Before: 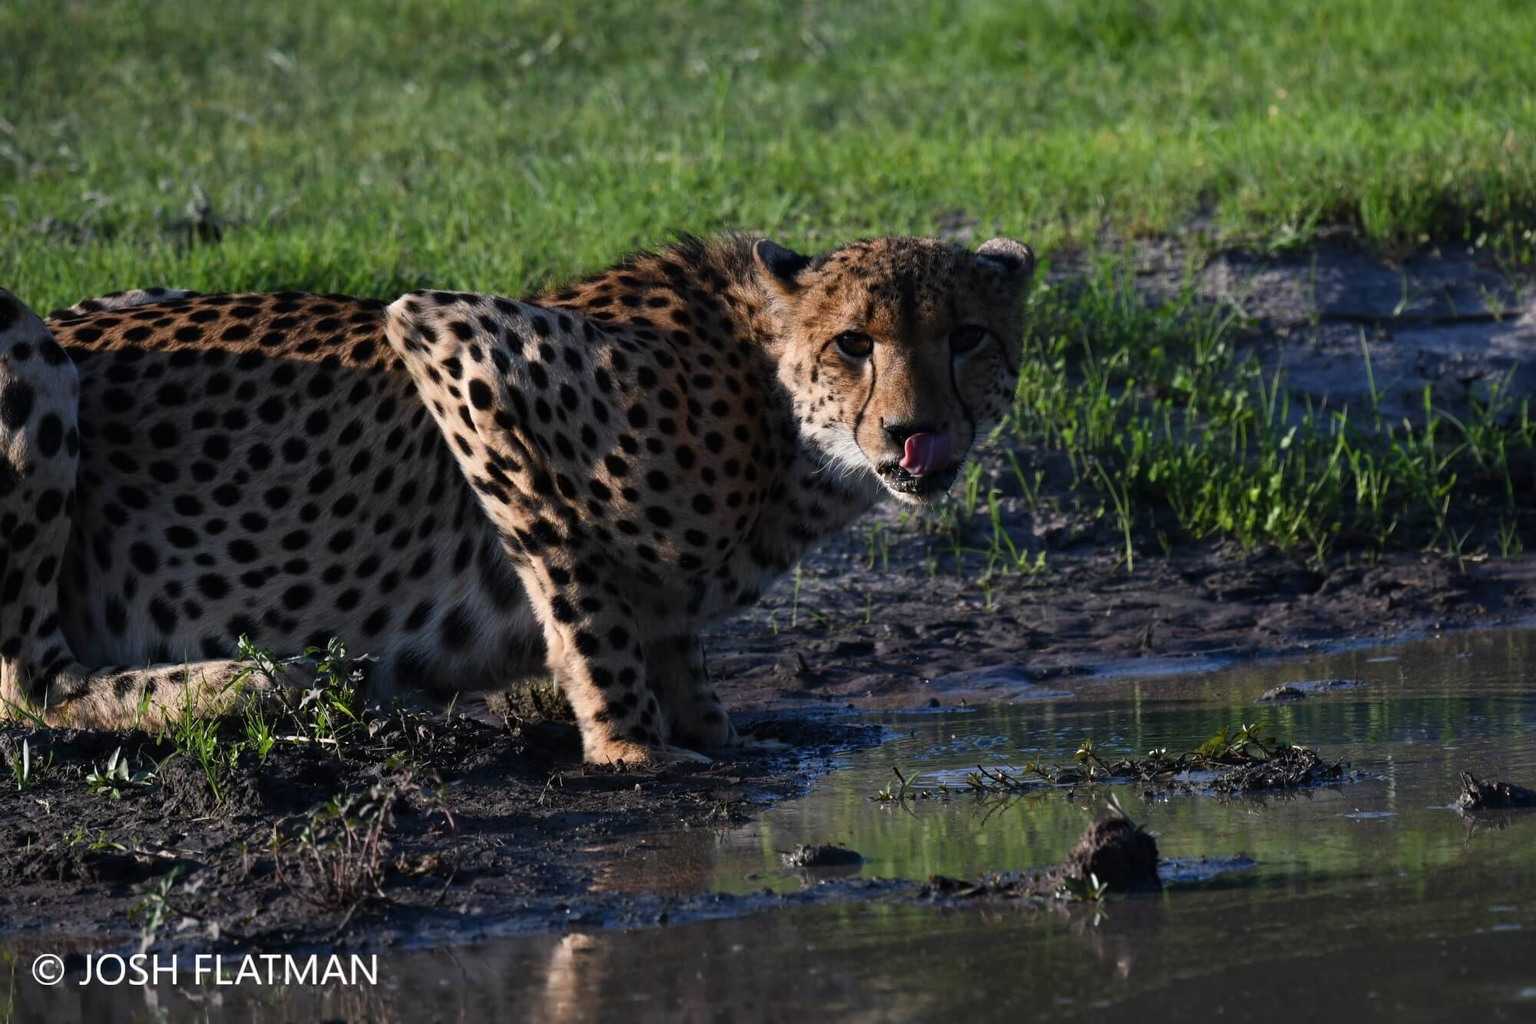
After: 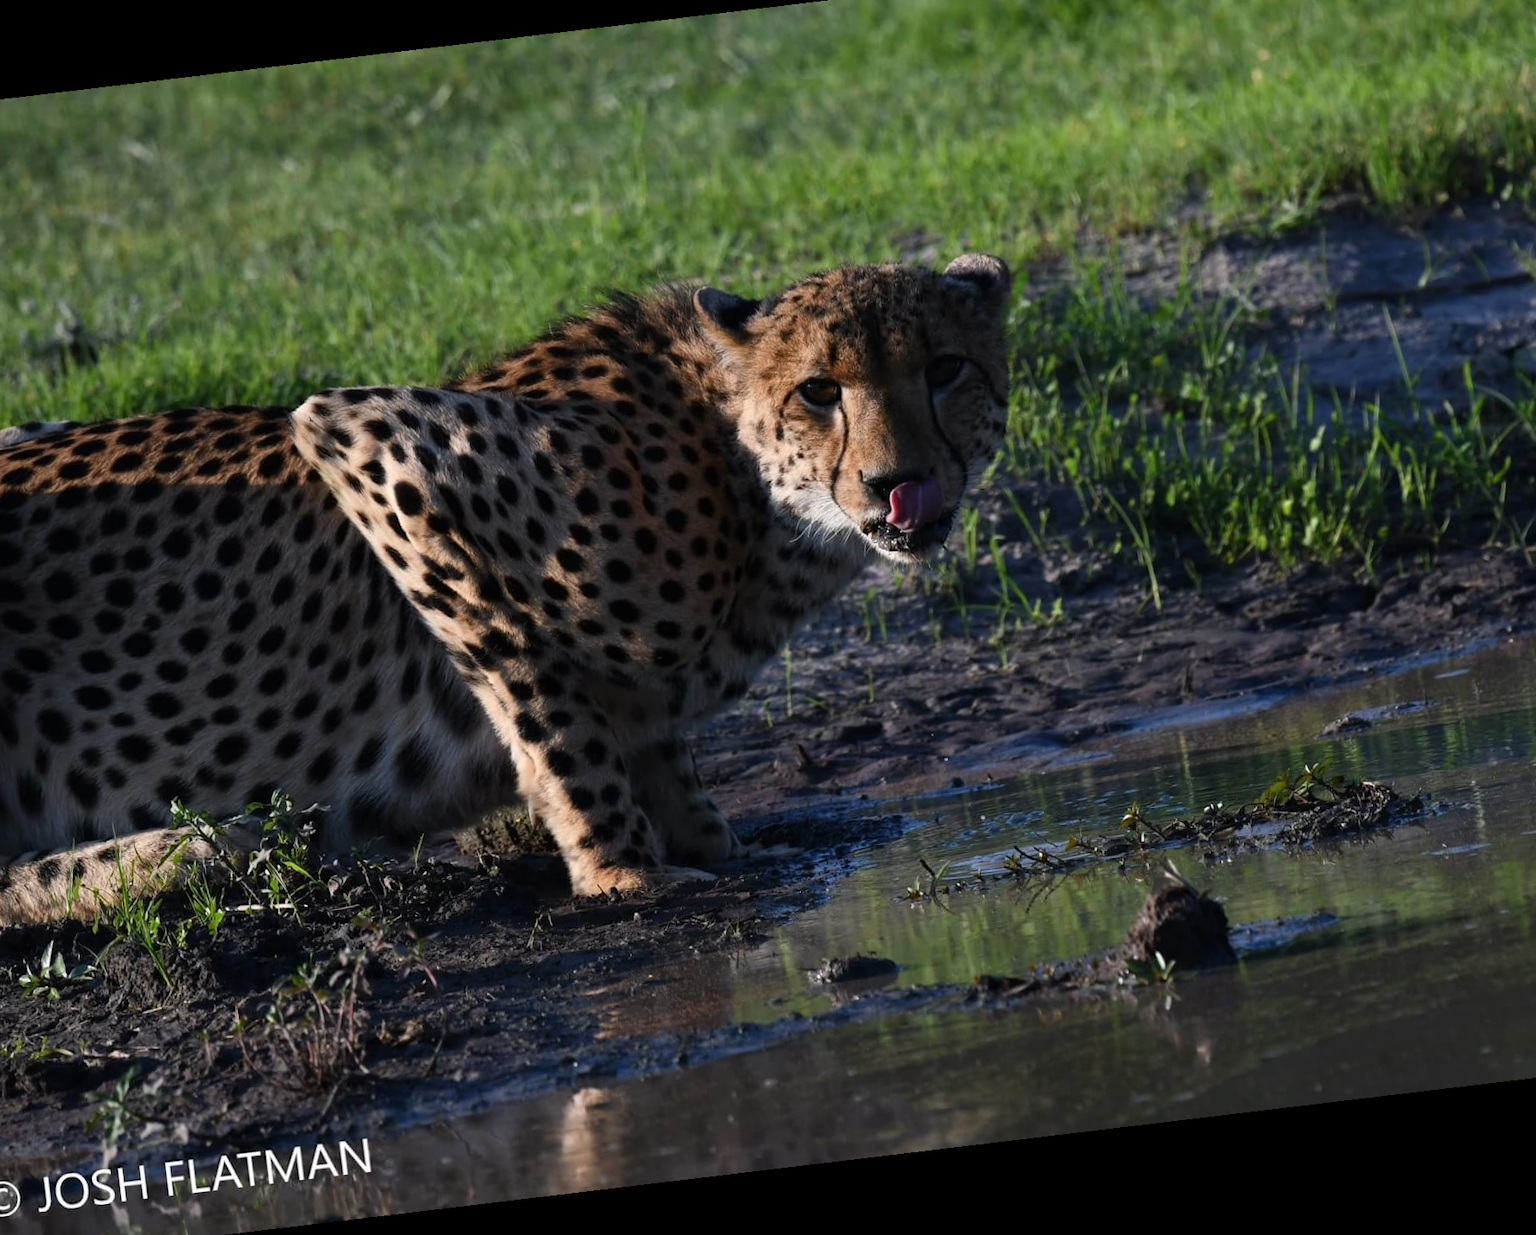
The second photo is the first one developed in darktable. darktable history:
crop: left 9.807%, top 6.259%, right 7.334%, bottom 2.177%
rotate and perspective: rotation -6.83°, automatic cropping off
